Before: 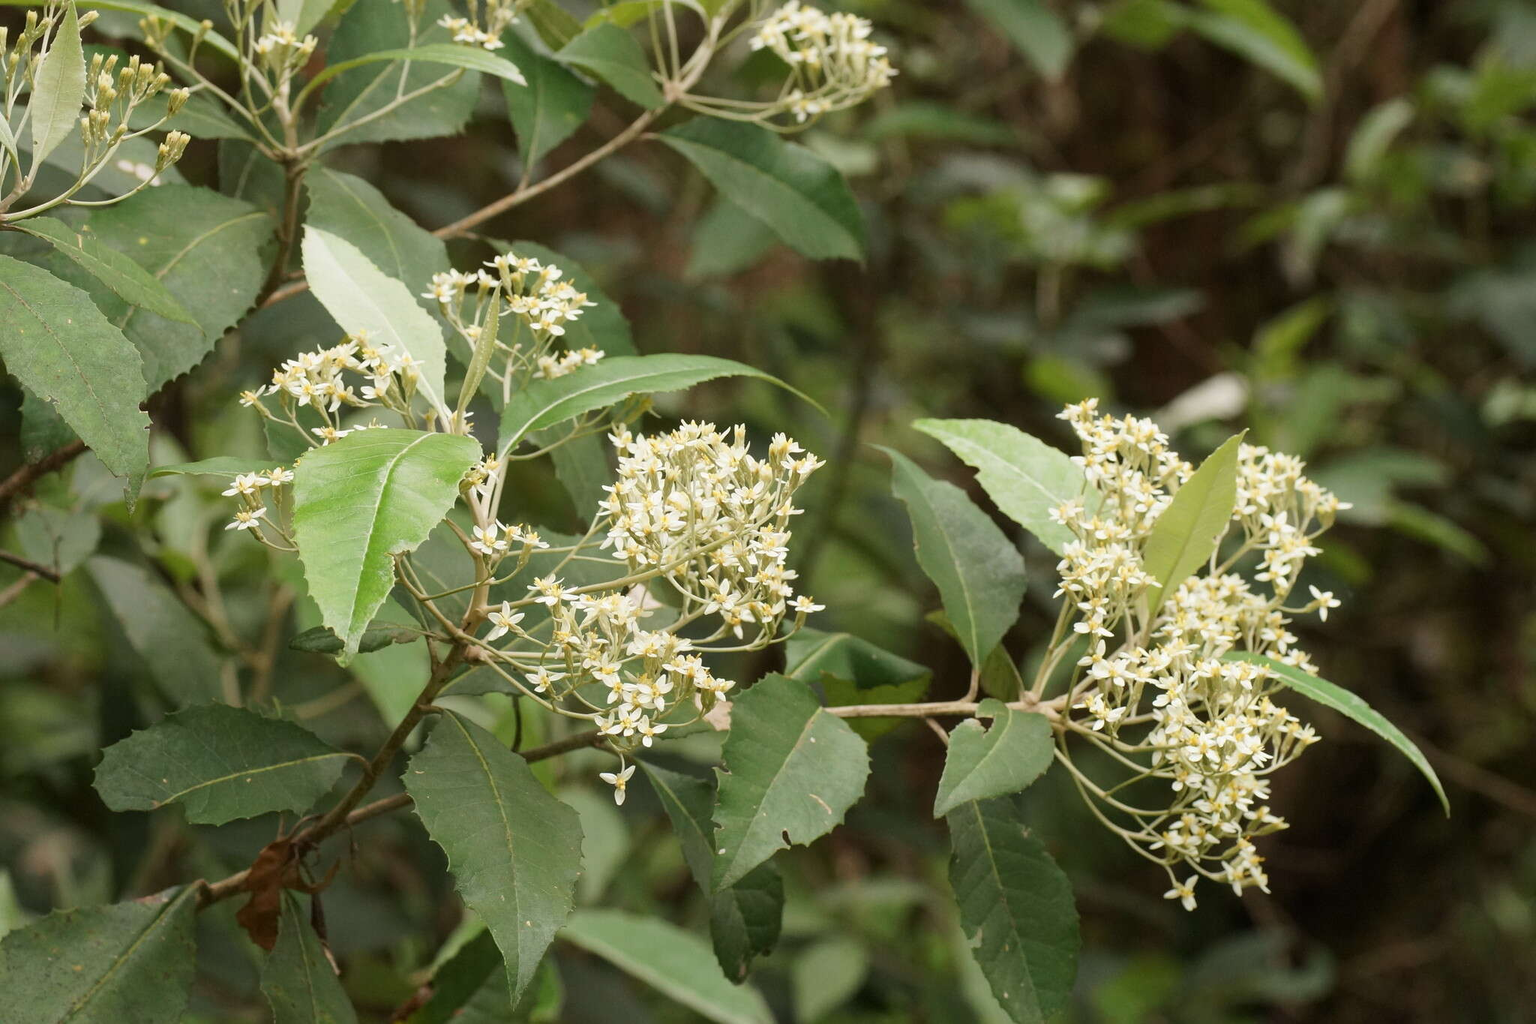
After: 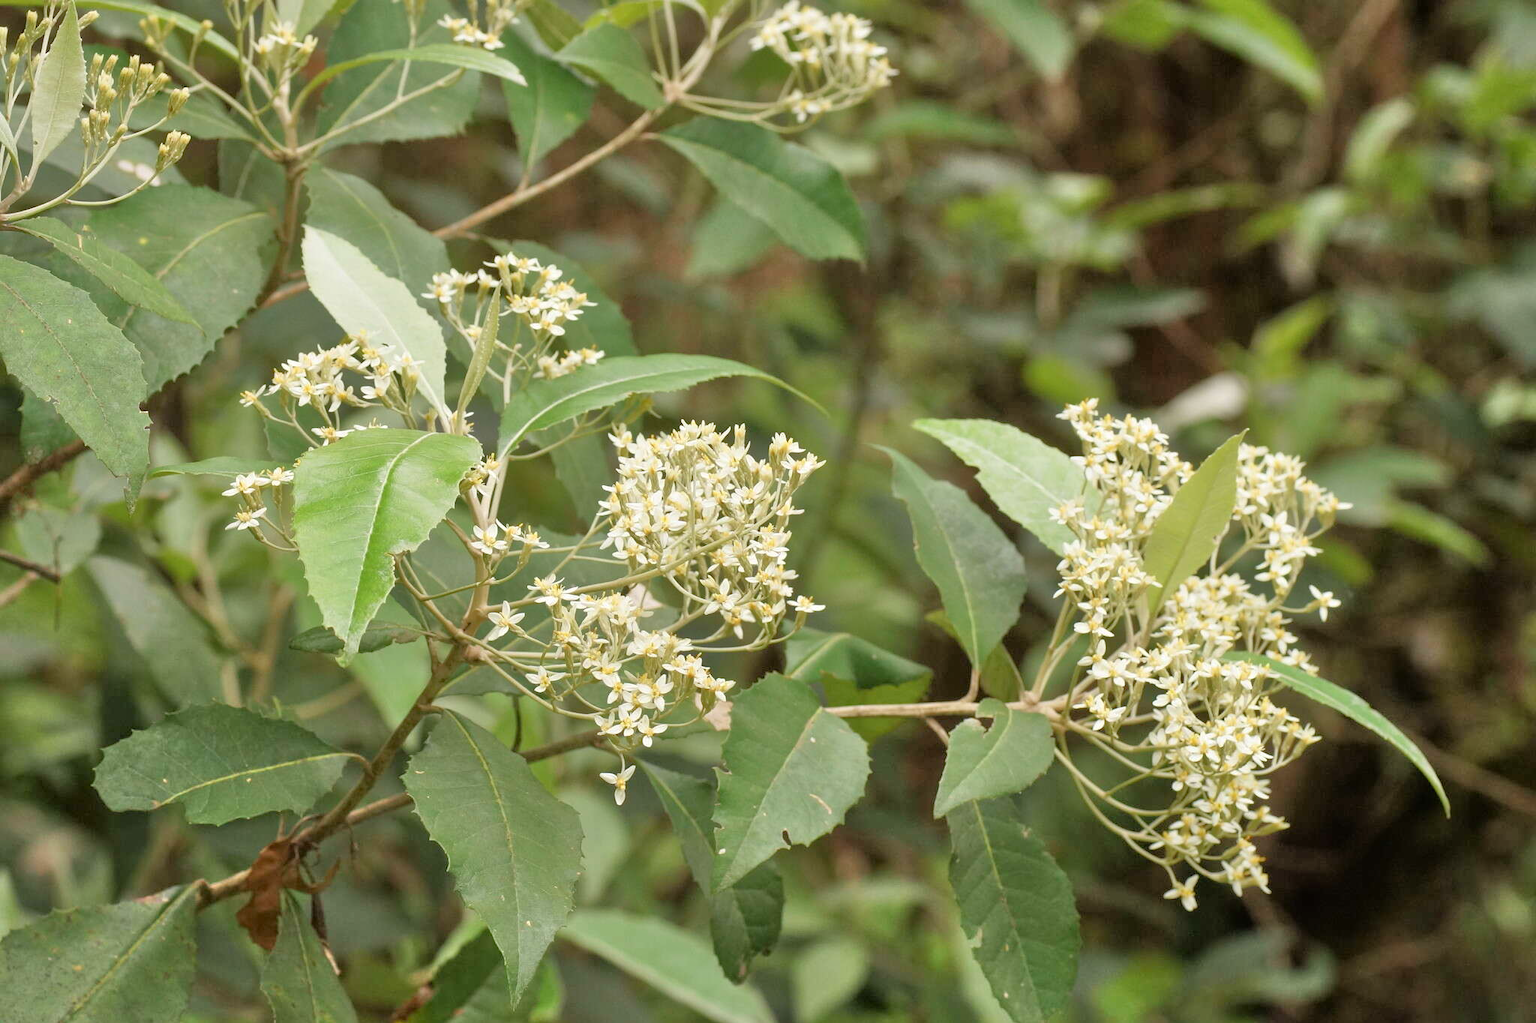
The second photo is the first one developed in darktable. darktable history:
tone equalizer: -7 EV 0.149 EV, -6 EV 0.621 EV, -5 EV 1.16 EV, -4 EV 1.35 EV, -3 EV 1.17 EV, -2 EV 0.6 EV, -1 EV 0.159 EV
